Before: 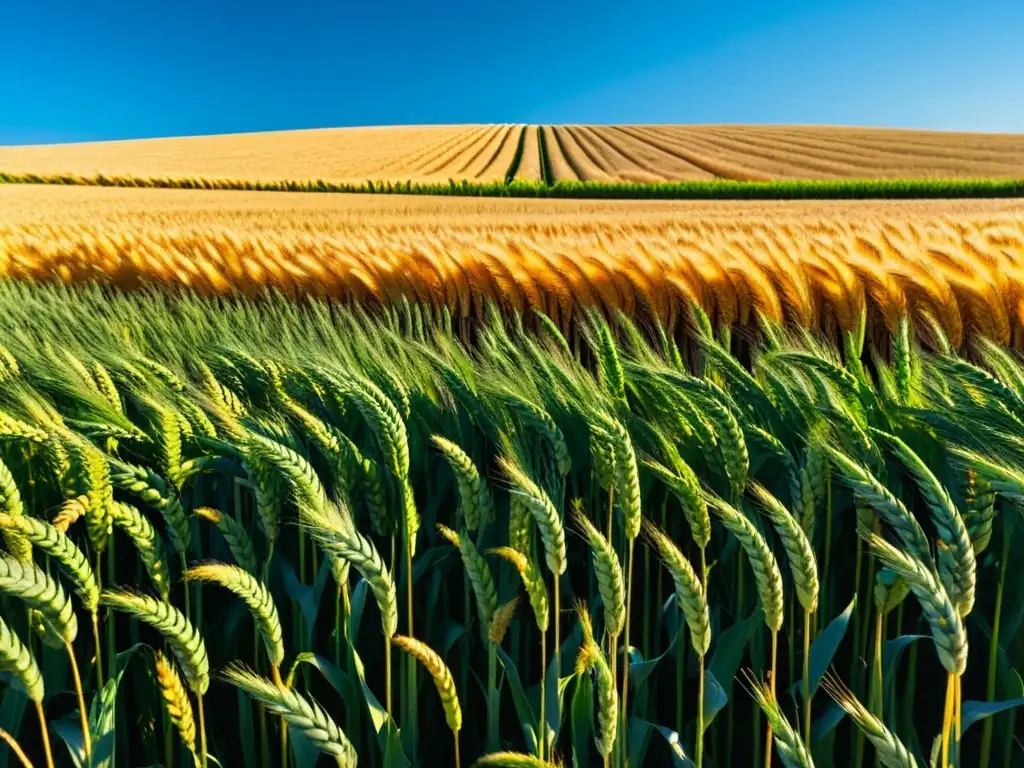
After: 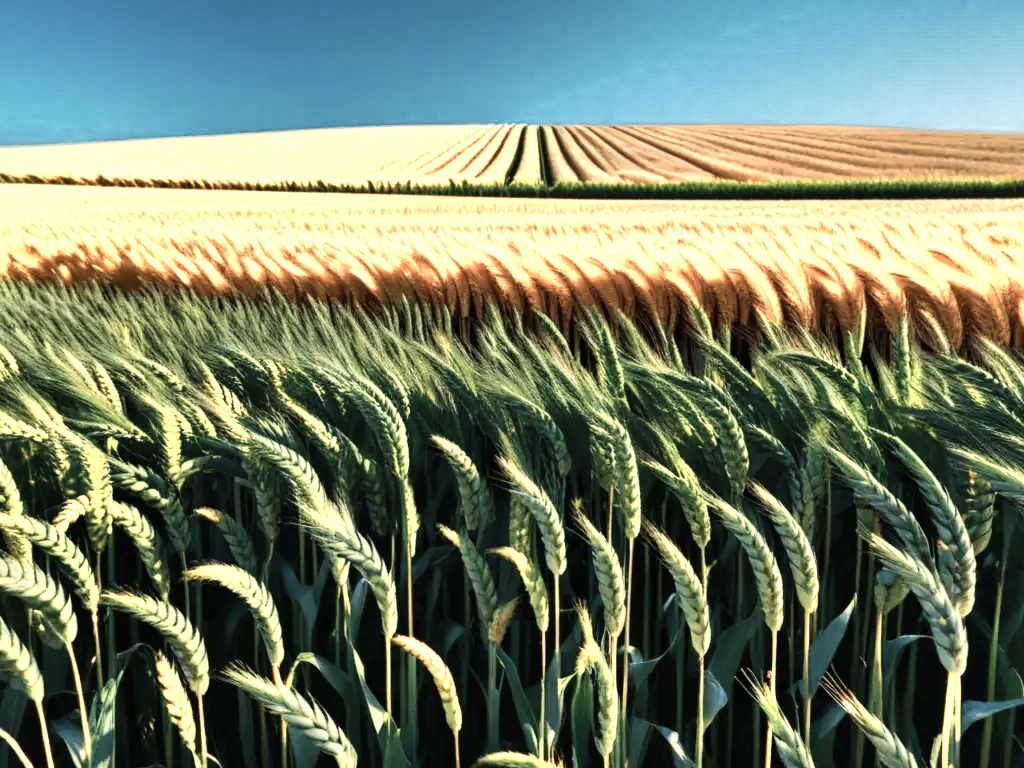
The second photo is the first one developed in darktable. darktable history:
color zones: curves: ch0 [(0.018, 0.548) (0.197, 0.654) (0.425, 0.447) (0.605, 0.658) (0.732, 0.579)]; ch1 [(0.105, 0.531) (0.224, 0.531) (0.386, 0.39) (0.618, 0.456) (0.732, 0.456) (0.956, 0.421)]; ch2 [(0.039, 0.583) (0.215, 0.465) (0.399, 0.544) (0.465, 0.548) (0.614, 0.447) (0.724, 0.43) (0.882, 0.623) (0.956, 0.632)], mix 40.83%
contrast brightness saturation: contrast 0.098, saturation -0.285
shadows and highlights: white point adjustment 0.128, highlights -70.35, highlights color adjustment 39.9%, soften with gaussian
